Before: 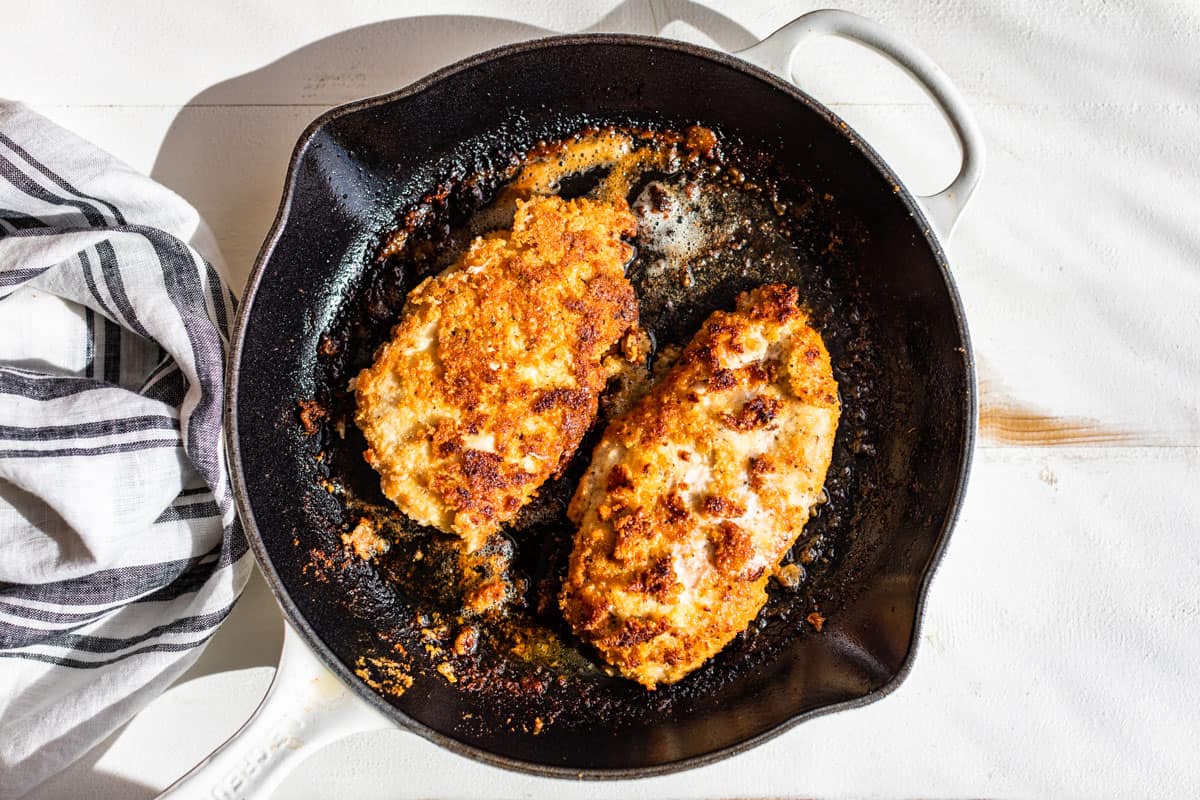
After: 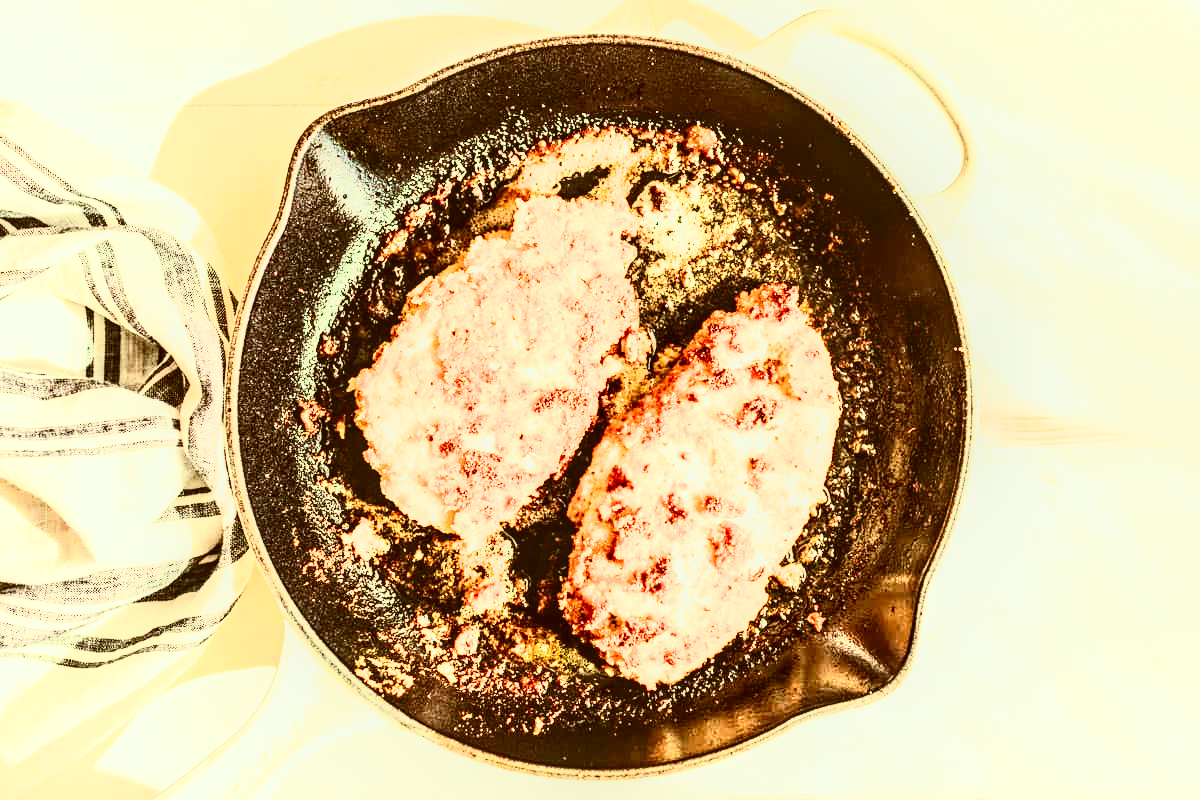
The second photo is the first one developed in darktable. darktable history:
filmic rgb: black relative exposure -7.65 EV, white relative exposure 4.56 EV, hardness 3.61, contrast 1.05
color correction: highlights a* -5.3, highlights b* 9.8, shadows a* 9.8, shadows b* 24.26
exposure: exposure 2.25 EV, compensate highlight preservation false
contrast brightness saturation: contrast 0.62, brightness 0.34, saturation 0.14
local contrast: detail 130%
white balance: red 1.08, blue 0.791
